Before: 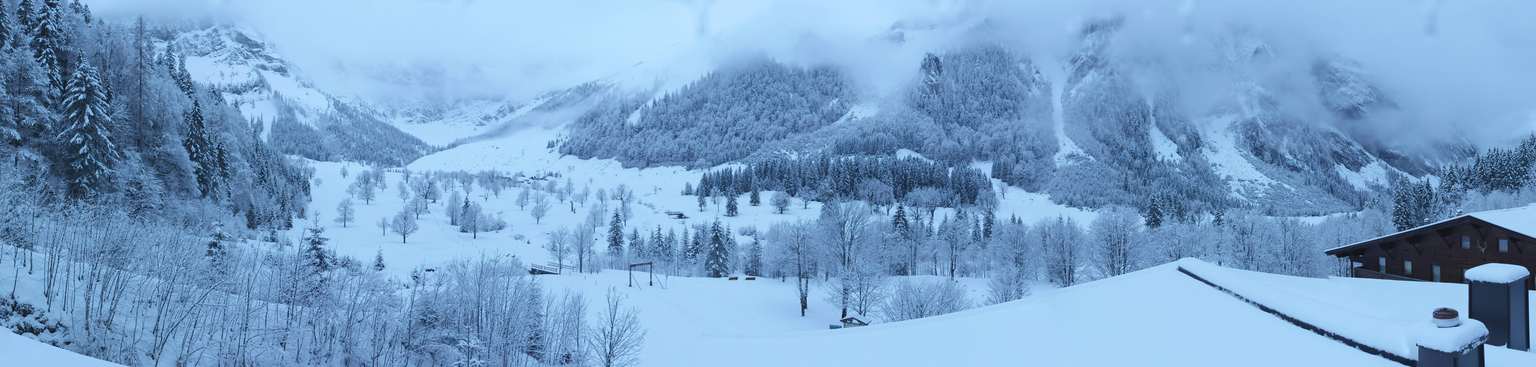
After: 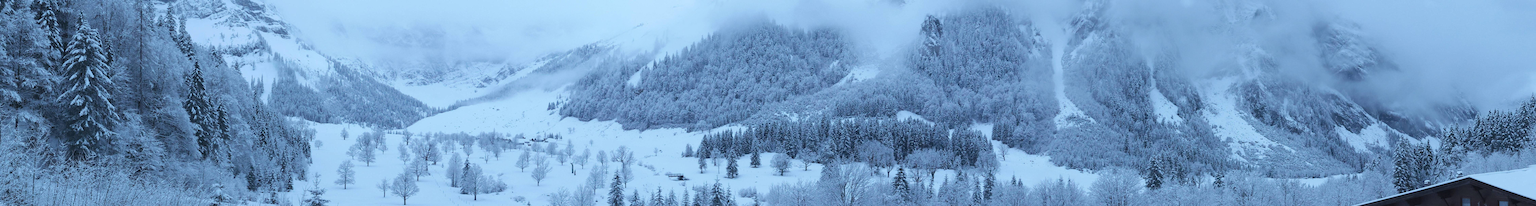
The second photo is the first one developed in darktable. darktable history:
crop and rotate: top 10.487%, bottom 33.056%
